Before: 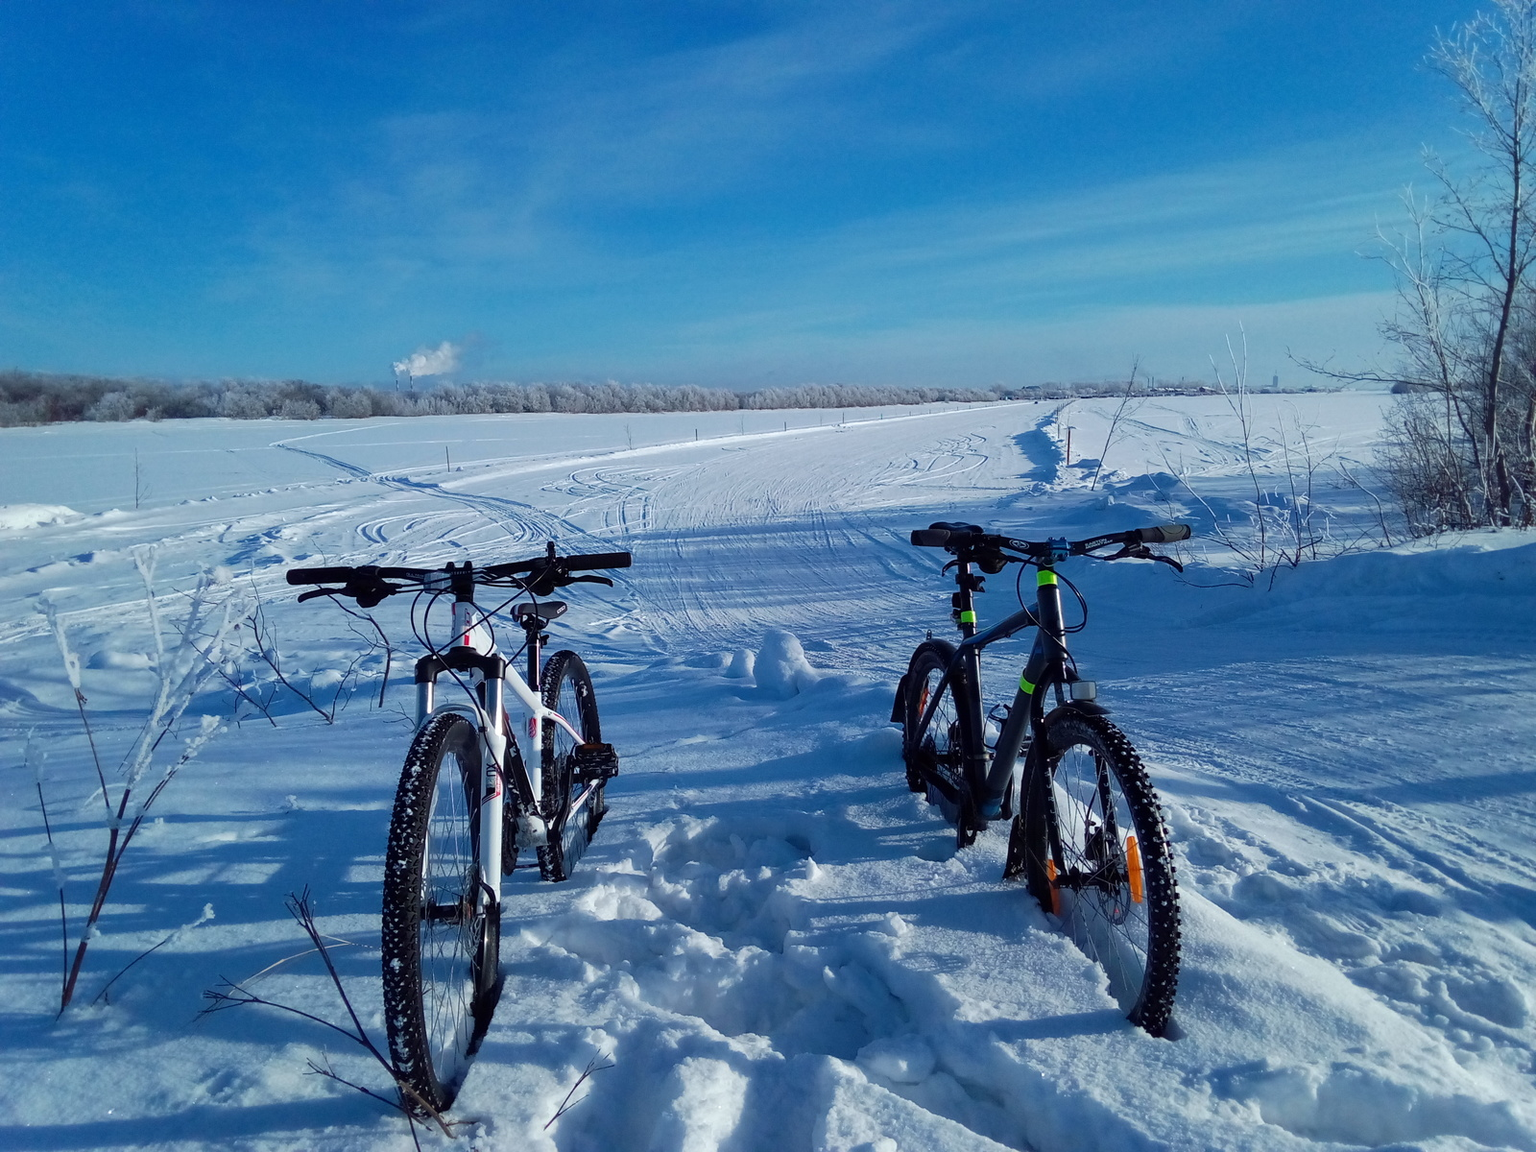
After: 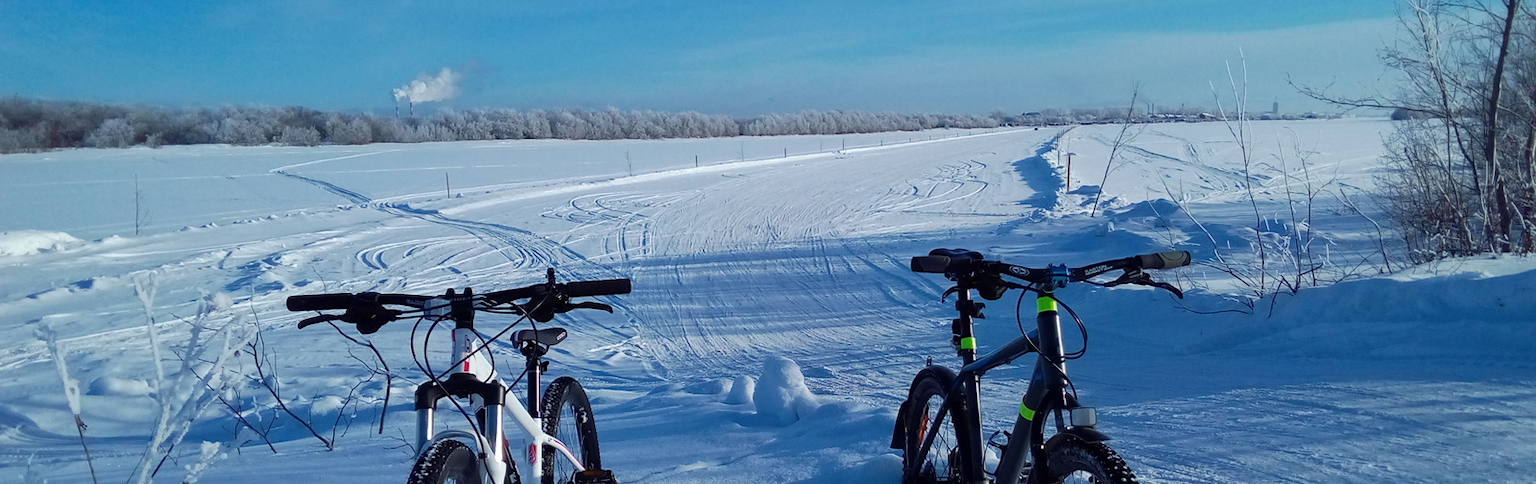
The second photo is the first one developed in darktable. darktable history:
crop and rotate: top 23.822%, bottom 34.051%
